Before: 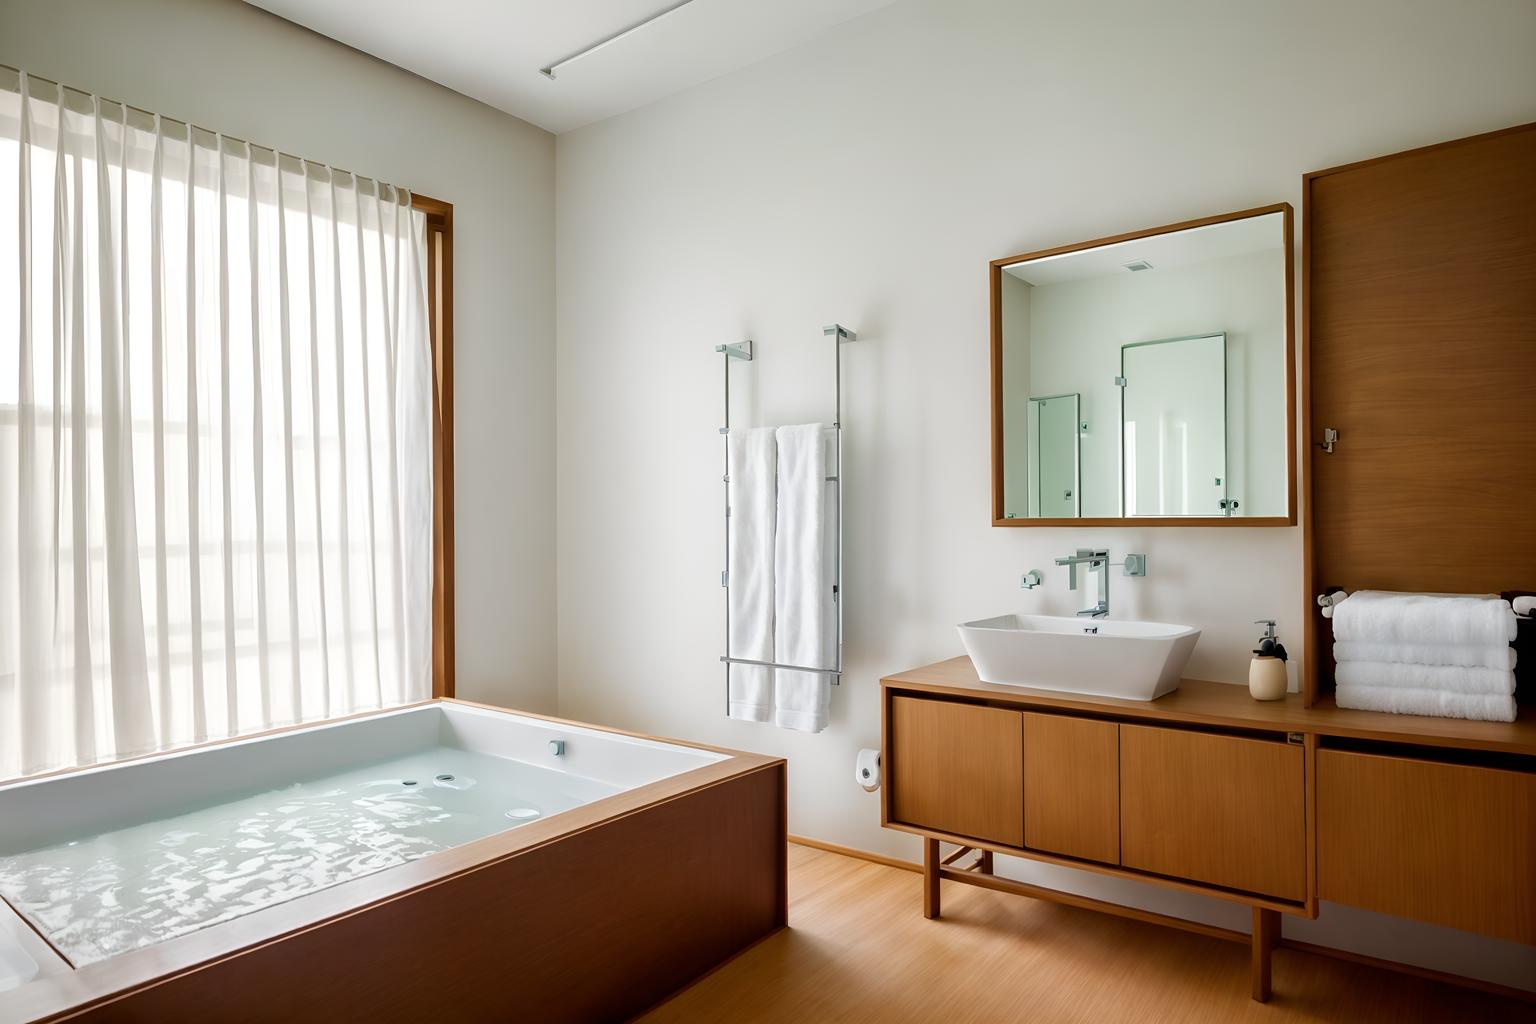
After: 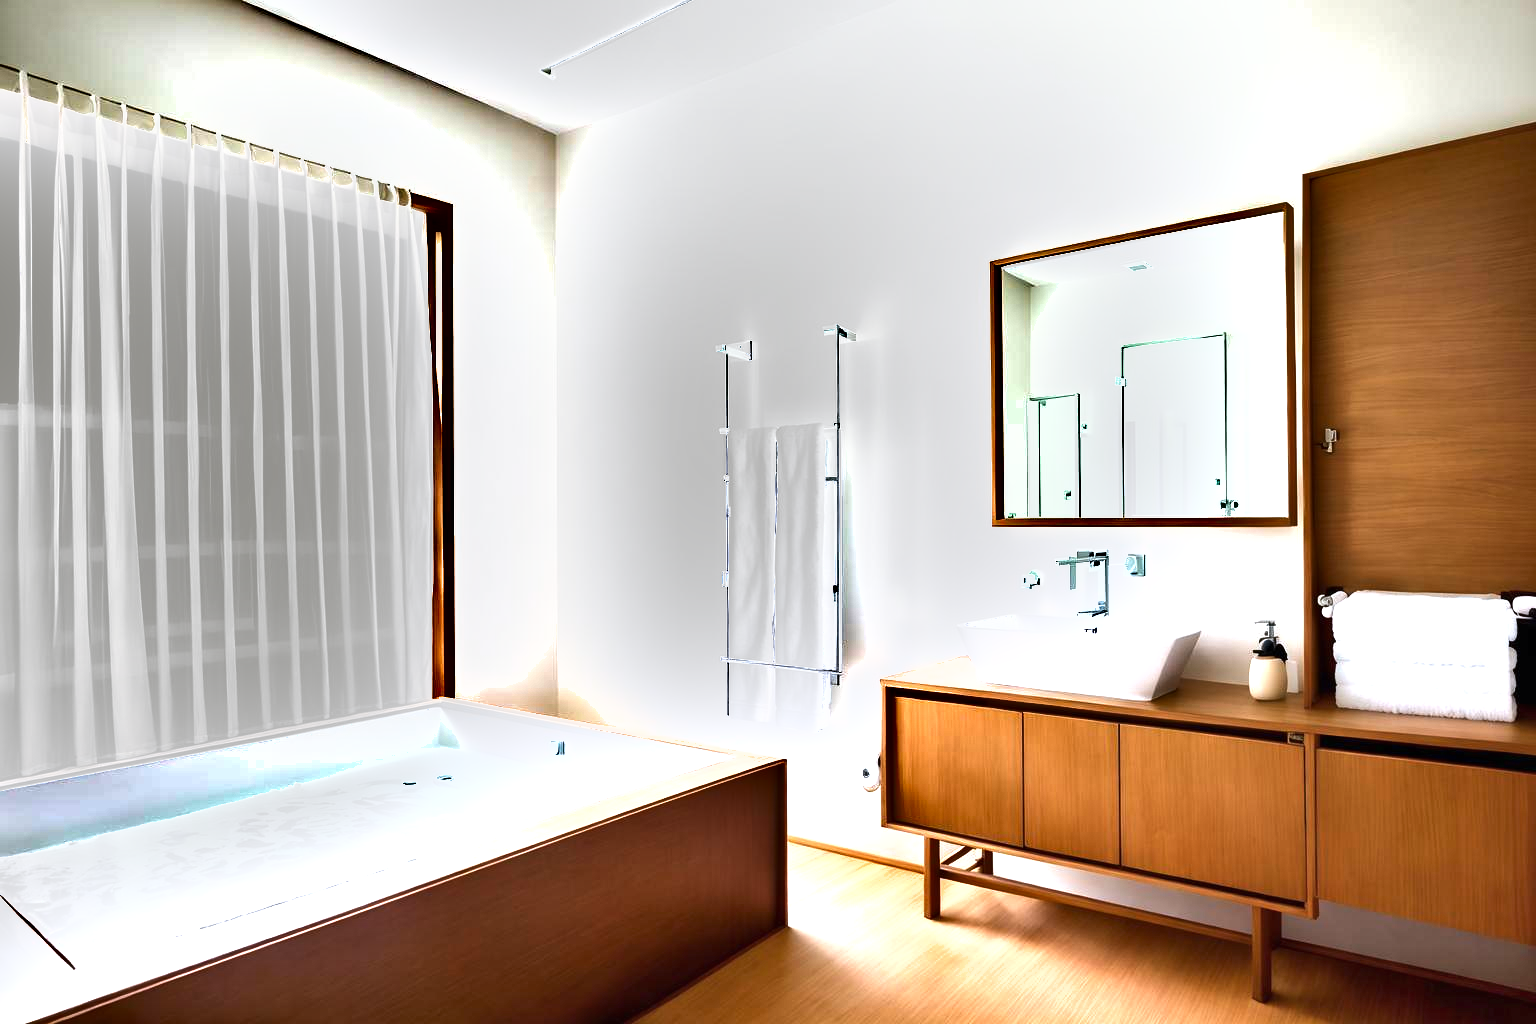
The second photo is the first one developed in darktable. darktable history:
color calibration: illuminant as shot in camera, x 0.358, y 0.373, temperature 4628.91 K
shadows and highlights: shadows color adjustment 97.66%, soften with gaussian
exposure: black level correction 0, exposure 1.2 EV, compensate highlight preservation false
tone equalizer: -8 EV -0.417 EV, -7 EV -0.389 EV, -6 EV -0.333 EV, -5 EV -0.222 EV, -3 EV 0.222 EV, -2 EV 0.333 EV, -1 EV 0.389 EV, +0 EV 0.417 EV, edges refinement/feathering 500, mask exposure compensation -1.57 EV, preserve details no
